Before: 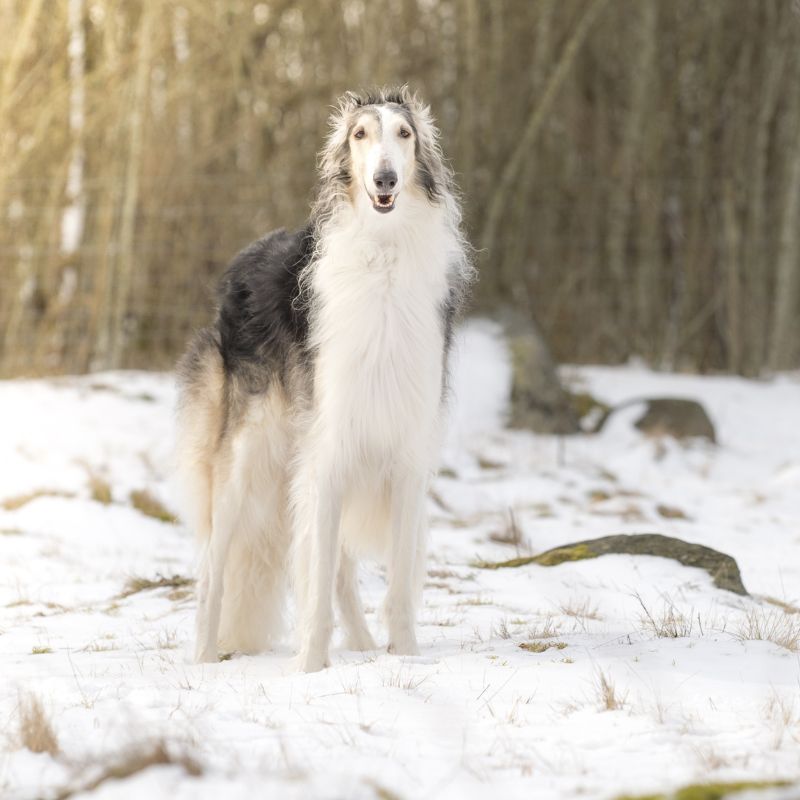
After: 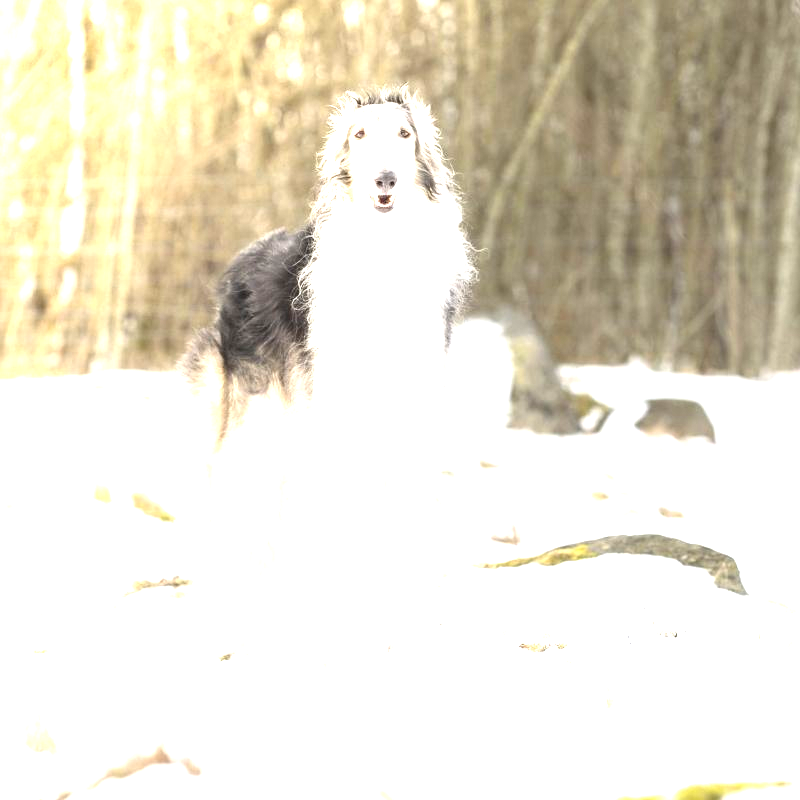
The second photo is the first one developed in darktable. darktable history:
base curve: curves: ch0 [(0, 0) (0.303, 0.277) (1, 1)]
exposure: black level correction 0.001, exposure 1.646 EV, compensate exposure bias true, compensate highlight preservation false
